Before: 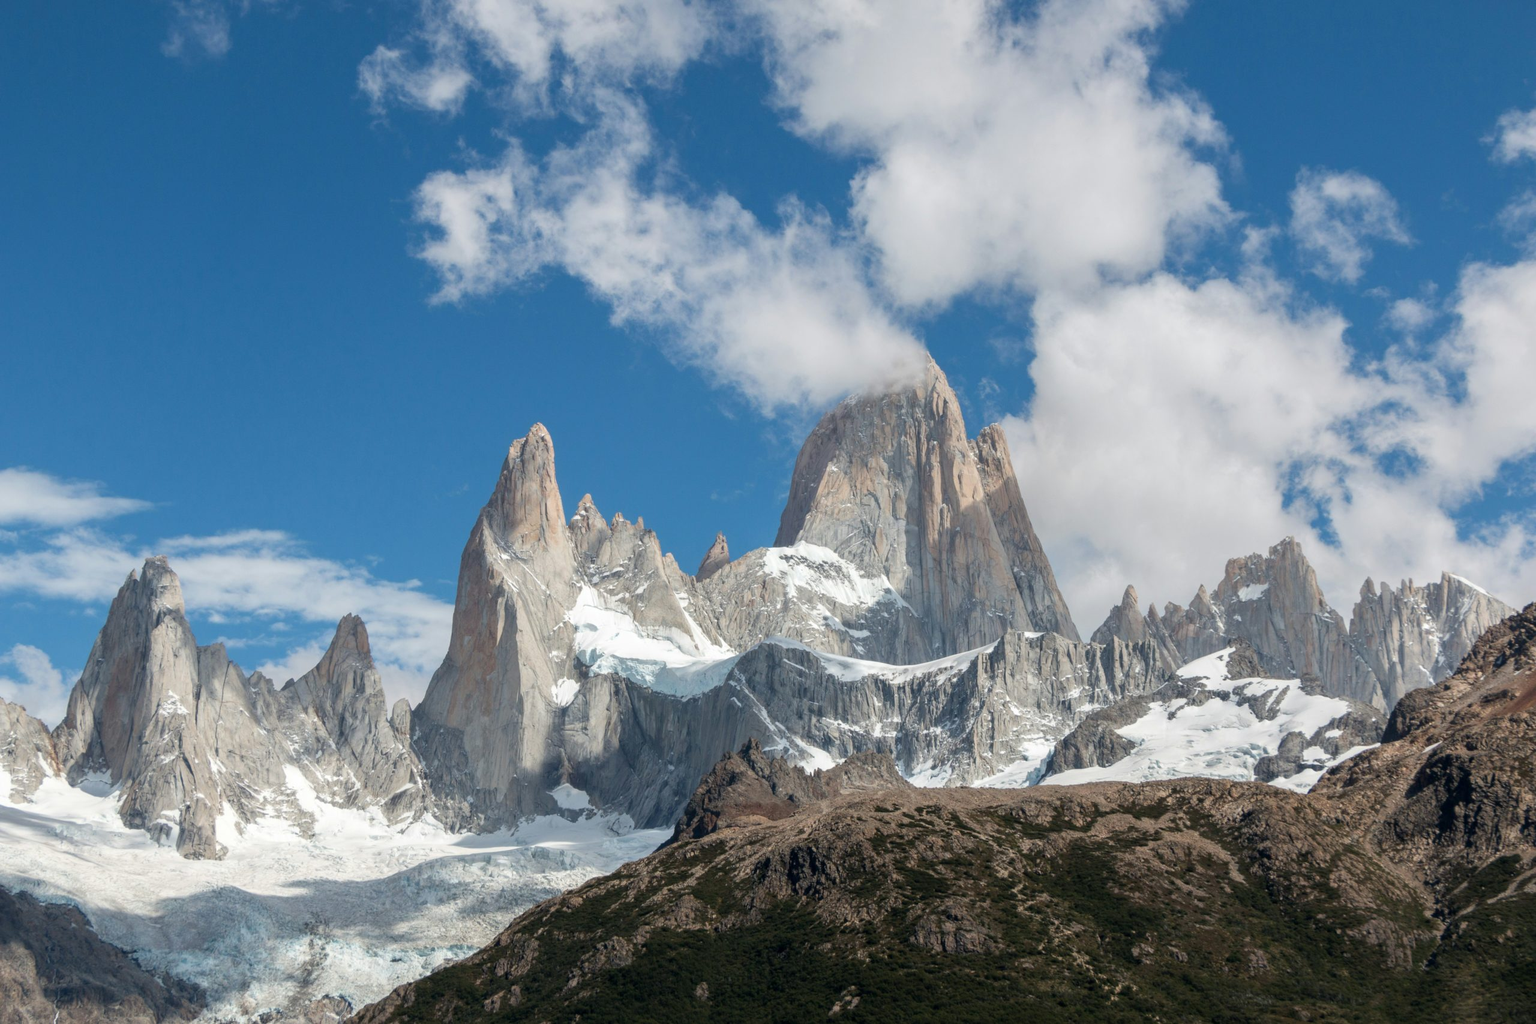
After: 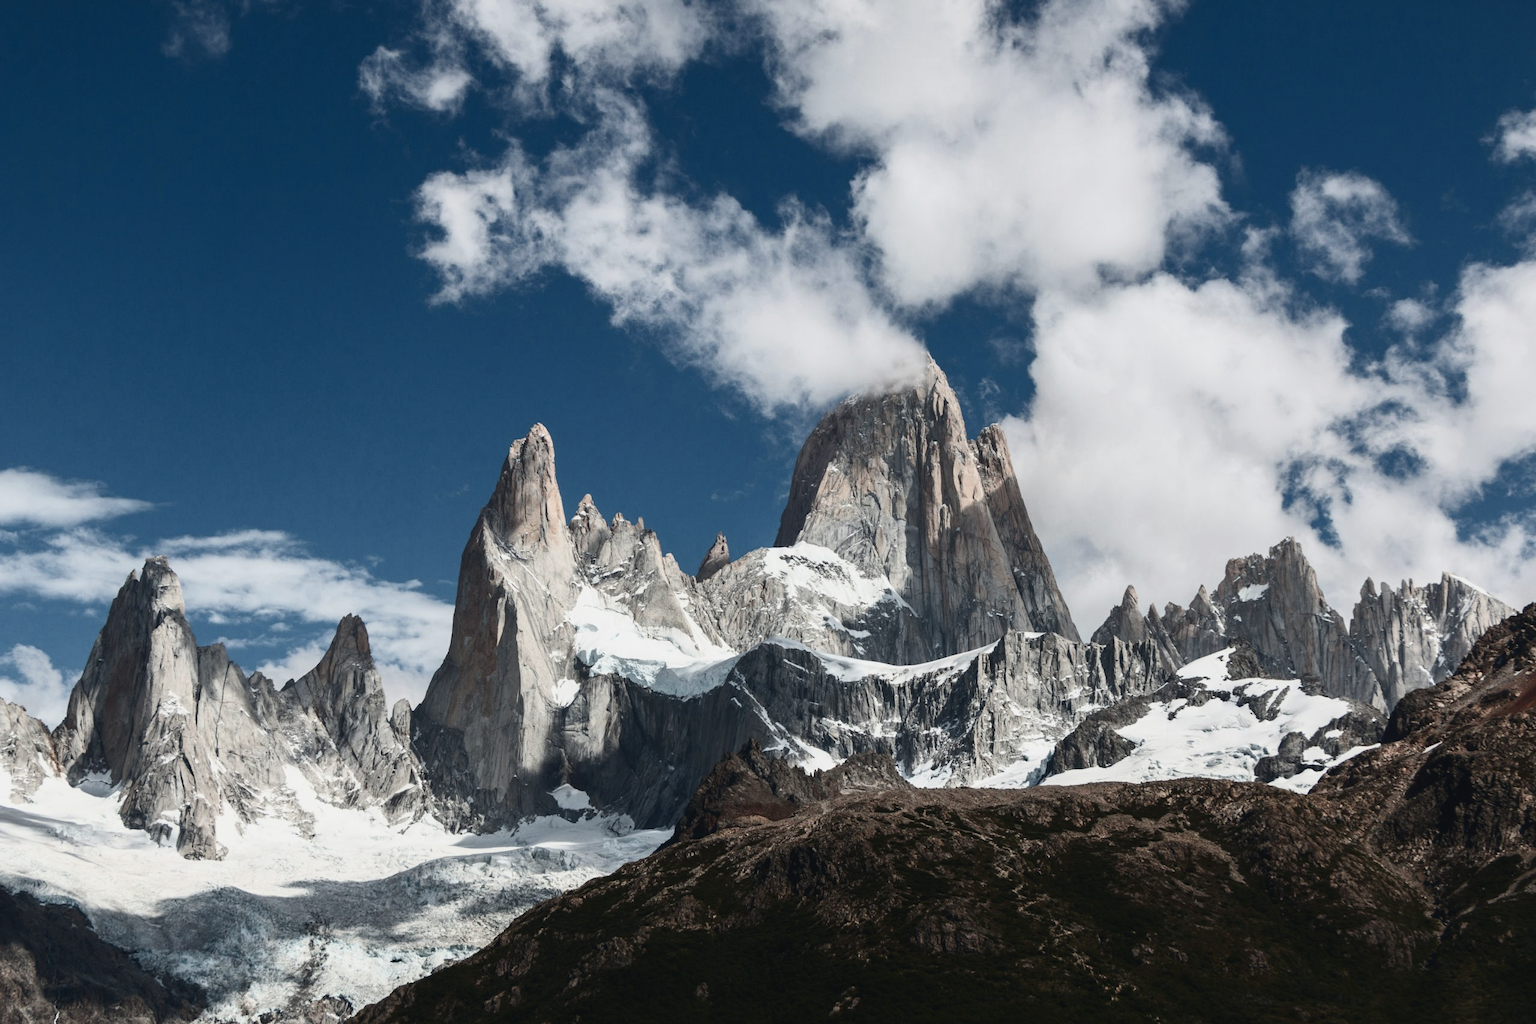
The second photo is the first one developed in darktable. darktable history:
contrast brightness saturation: contrast 0.39, brightness 0.1
tone curve: curves: ch0 [(0, 0.003) (0.117, 0.101) (0.257, 0.246) (0.408, 0.432) (0.632, 0.716) (0.795, 0.884) (1, 1)]; ch1 [(0, 0) (0.227, 0.197) (0.405, 0.421) (0.501, 0.501) (0.522, 0.526) (0.546, 0.564) (0.589, 0.602) (0.696, 0.761) (0.976, 0.992)]; ch2 [(0, 0) (0.208, 0.176) (0.377, 0.38) (0.5, 0.5) (0.537, 0.534) (0.571, 0.577) (0.627, 0.64) (0.698, 0.76) (1, 1)], color space Lab, independent channels, preserve colors none
exposure: black level correction -0.016, exposure -1.018 EV, compensate highlight preservation false
